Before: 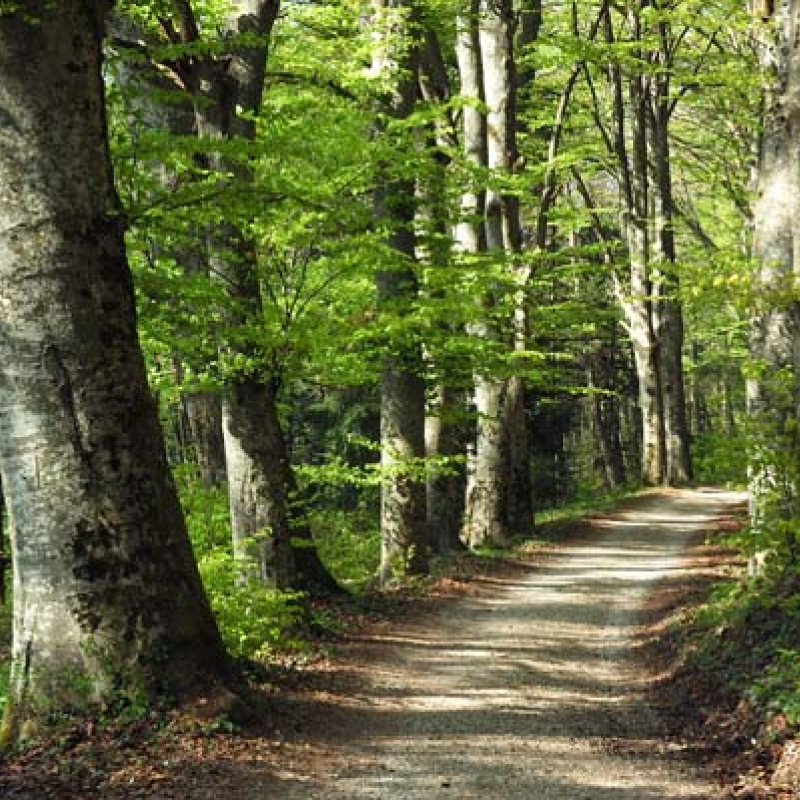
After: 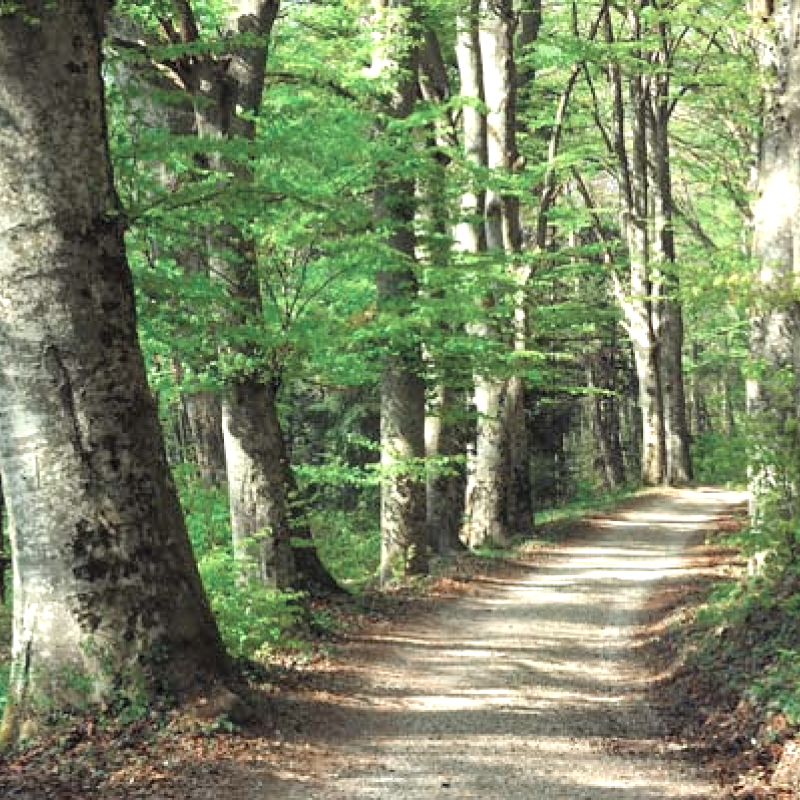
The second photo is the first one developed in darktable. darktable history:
contrast brightness saturation: brightness 0.13
exposure: exposure 0.636 EV, compensate highlight preservation false
color zones: curves: ch0 [(0, 0.5) (0.125, 0.4) (0.25, 0.5) (0.375, 0.4) (0.5, 0.4) (0.625, 0.35) (0.75, 0.35) (0.875, 0.5)]; ch1 [(0, 0.35) (0.125, 0.45) (0.25, 0.35) (0.375, 0.35) (0.5, 0.35) (0.625, 0.35) (0.75, 0.45) (0.875, 0.35)]; ch2 [(0, 0.6) (0.125, 0.5) (0.25, 0.5) (0.375, 0.6) (0.5, 0.6) (0.625, 0.5) (0.75, 0.5) (0.875, 0.5)]
shadows and highlights: radius 334.93, shadows 63.48, highlights 6.06, compress 87.7%, highlights color adjustment 39.73%, soften with gaussian
